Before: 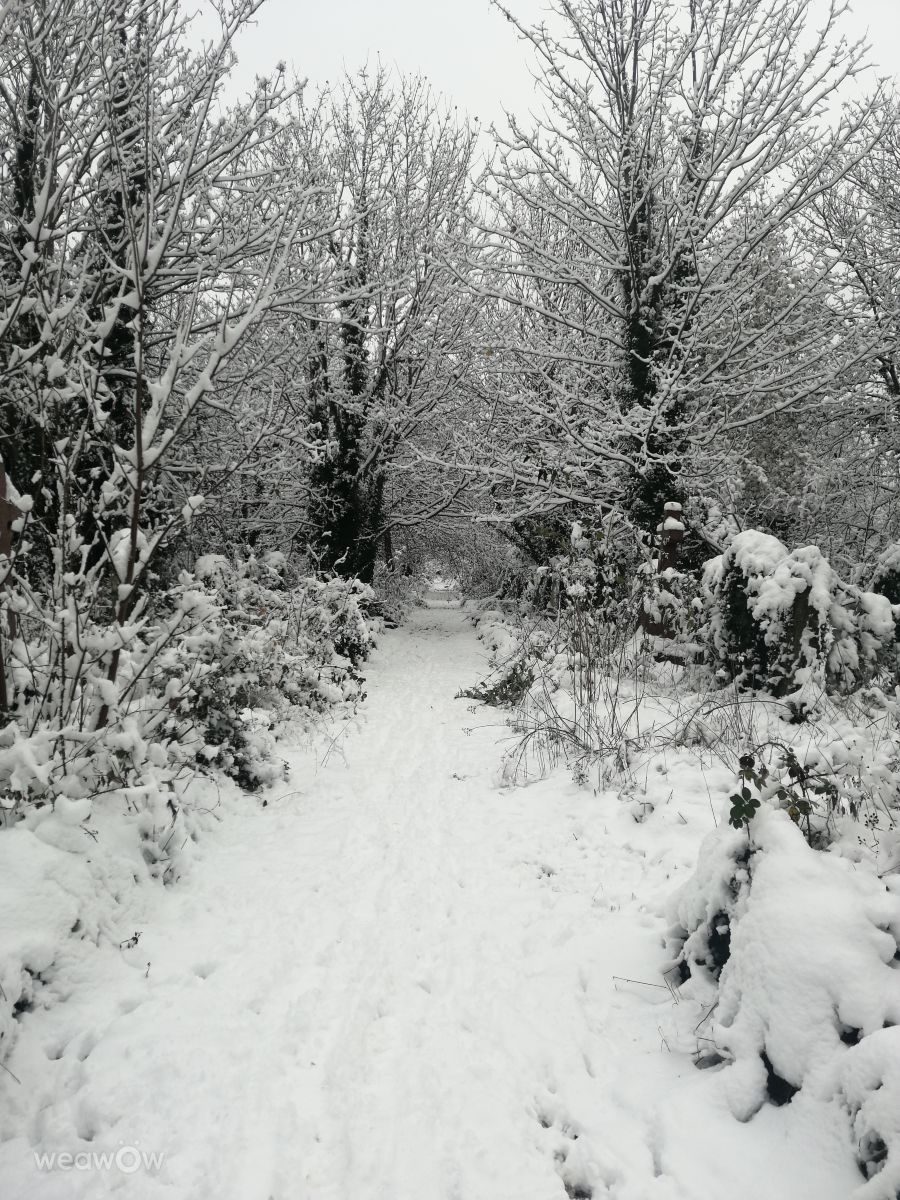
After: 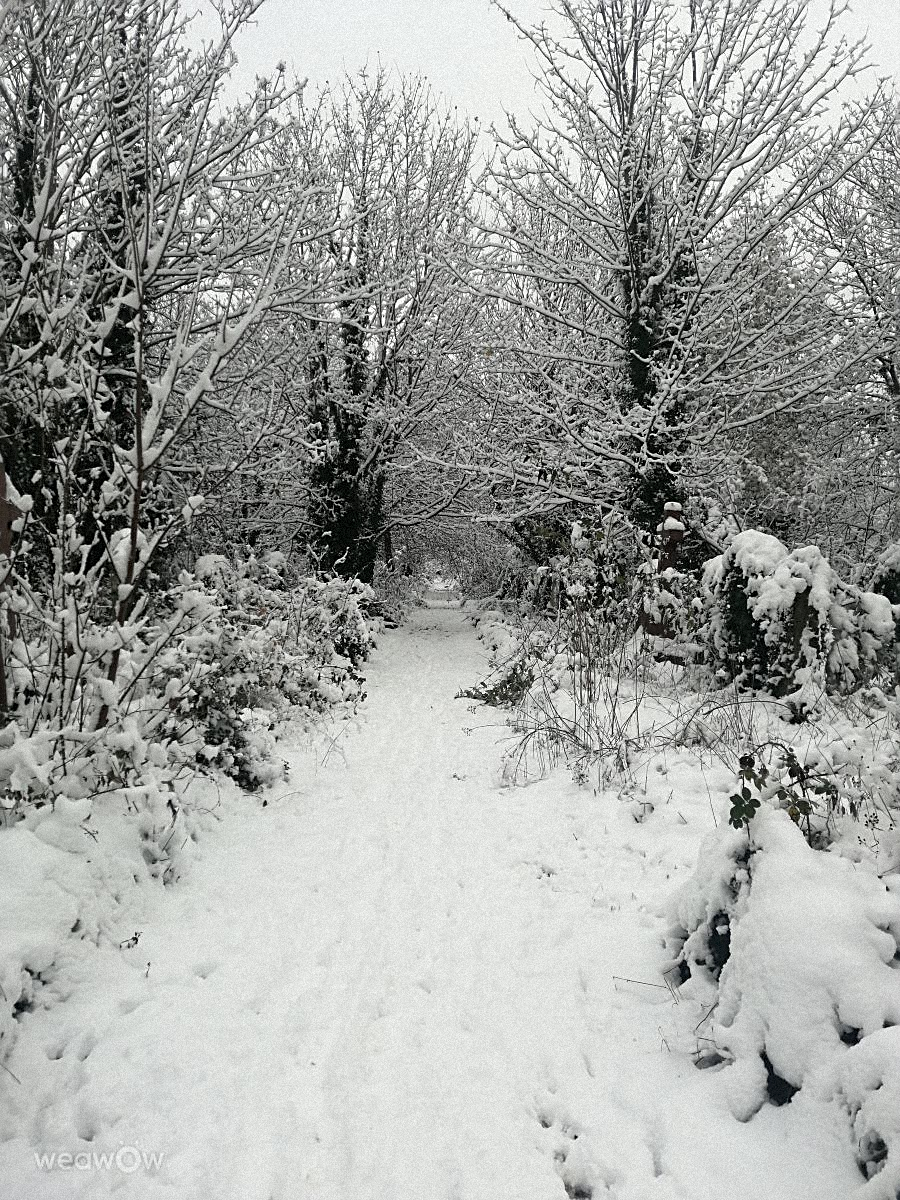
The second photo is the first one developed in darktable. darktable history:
grain: mid-tones bias 0%
sharpen: on, module defaults
